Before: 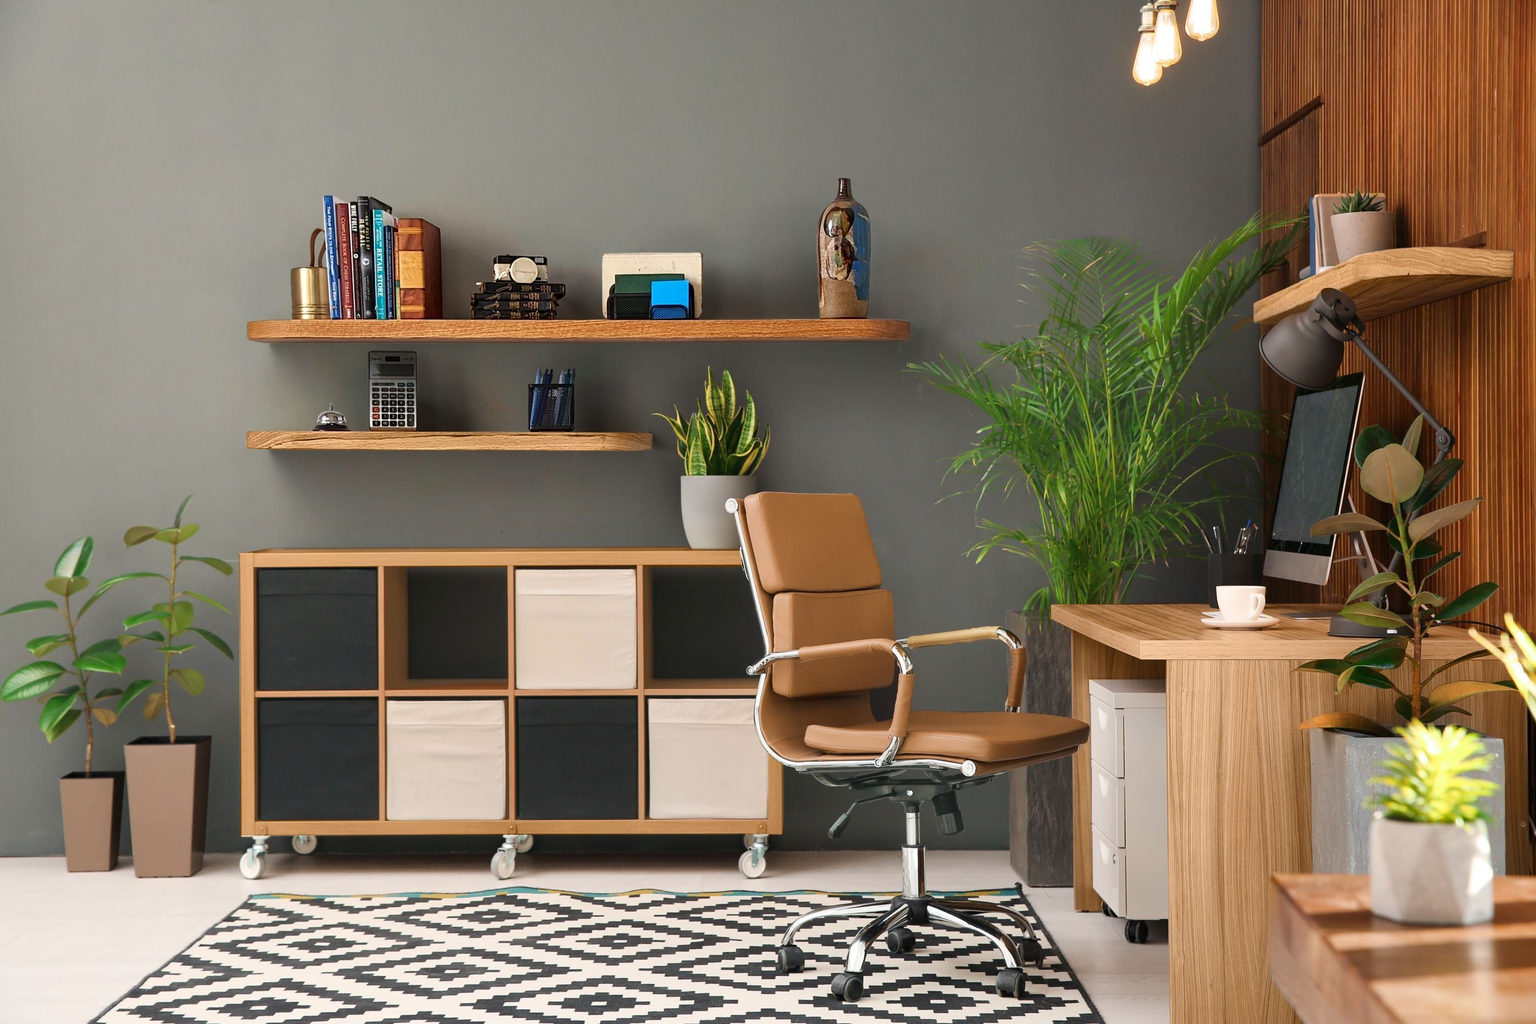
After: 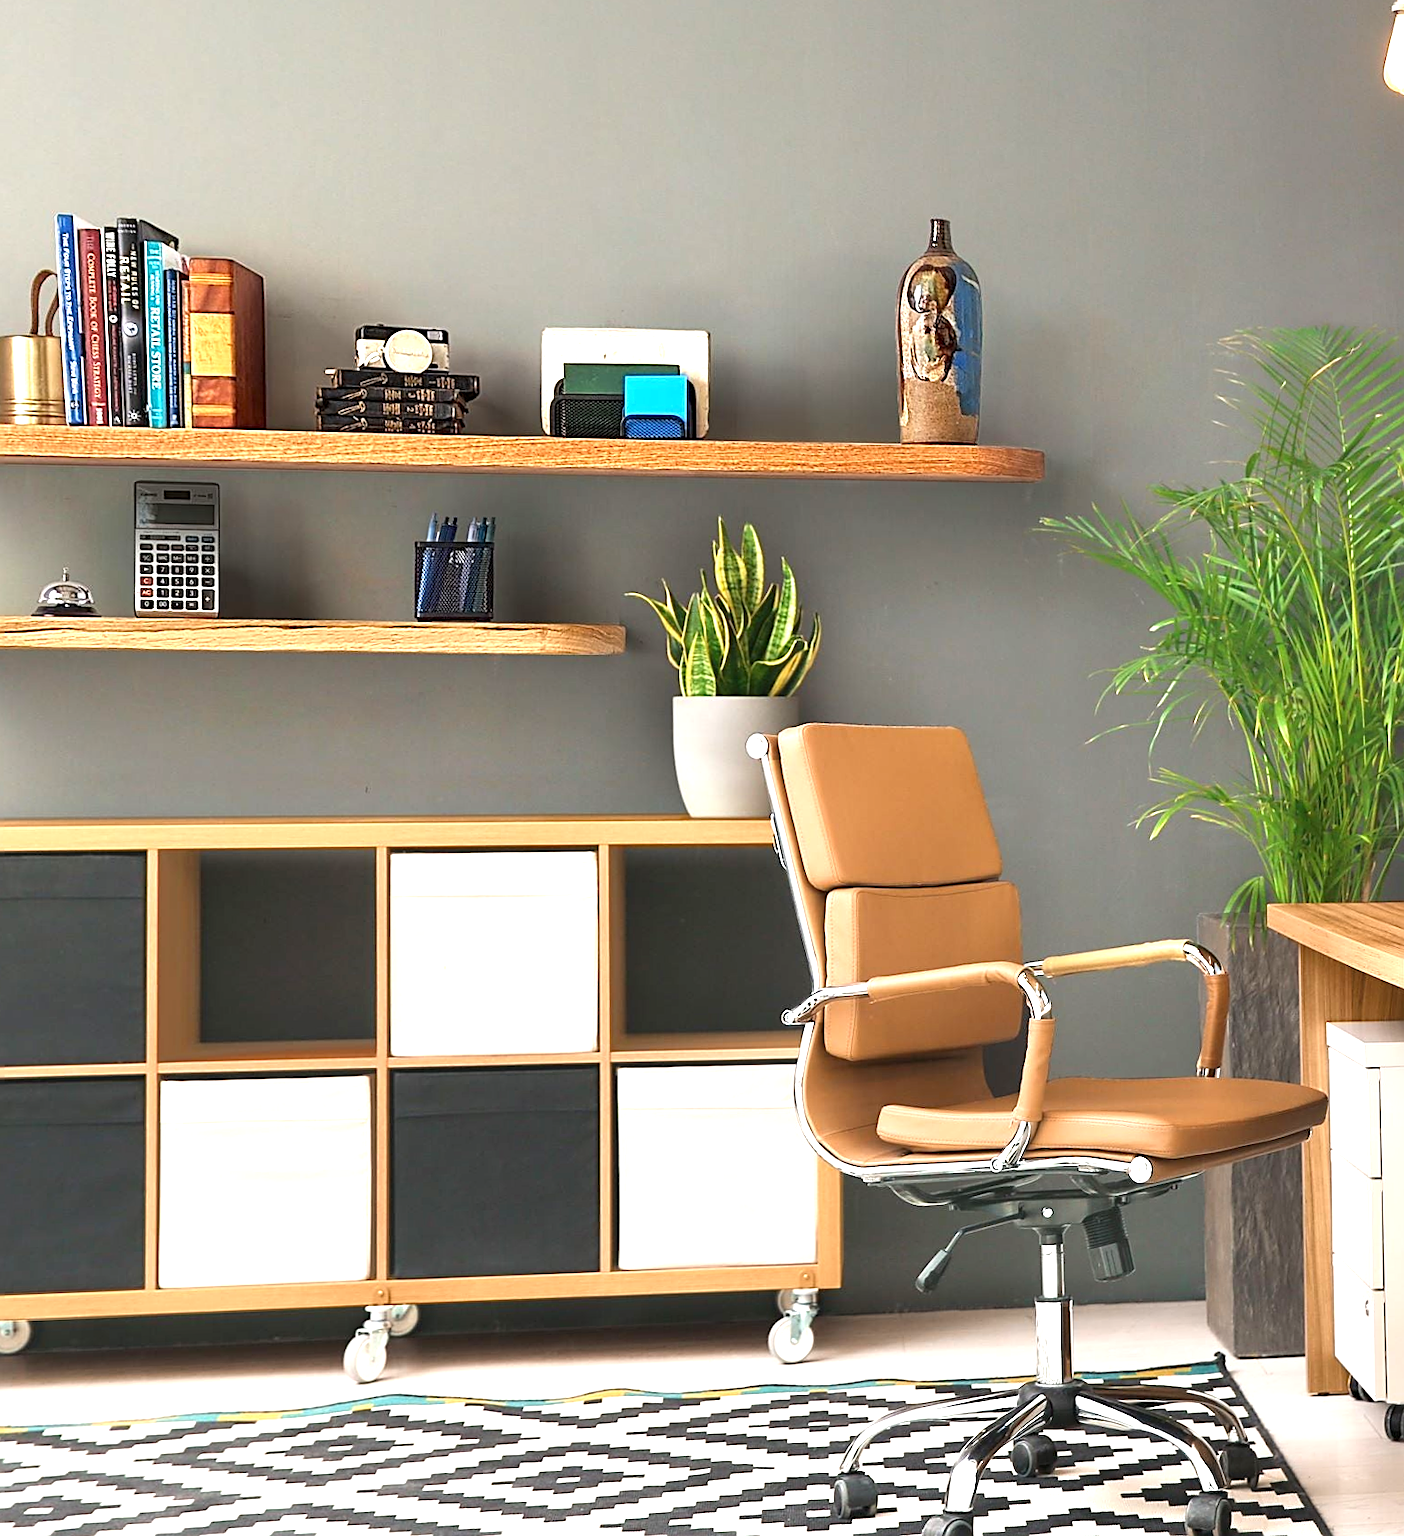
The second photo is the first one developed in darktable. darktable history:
sharpen: amount 0.55
rotate and perspective: rotation -0.013°, lens shift (vertical) -0.027, lens shift (horizontal) 0.178, crop left 0.016, crop right 0.989, crop top 0.082, crop bottom 0.918
crop: left 21.674%, right 22.086%
exposure: black level correction 0, exposure 1.1 EV, compensate exposure bias true, compensate highlight preservation false
